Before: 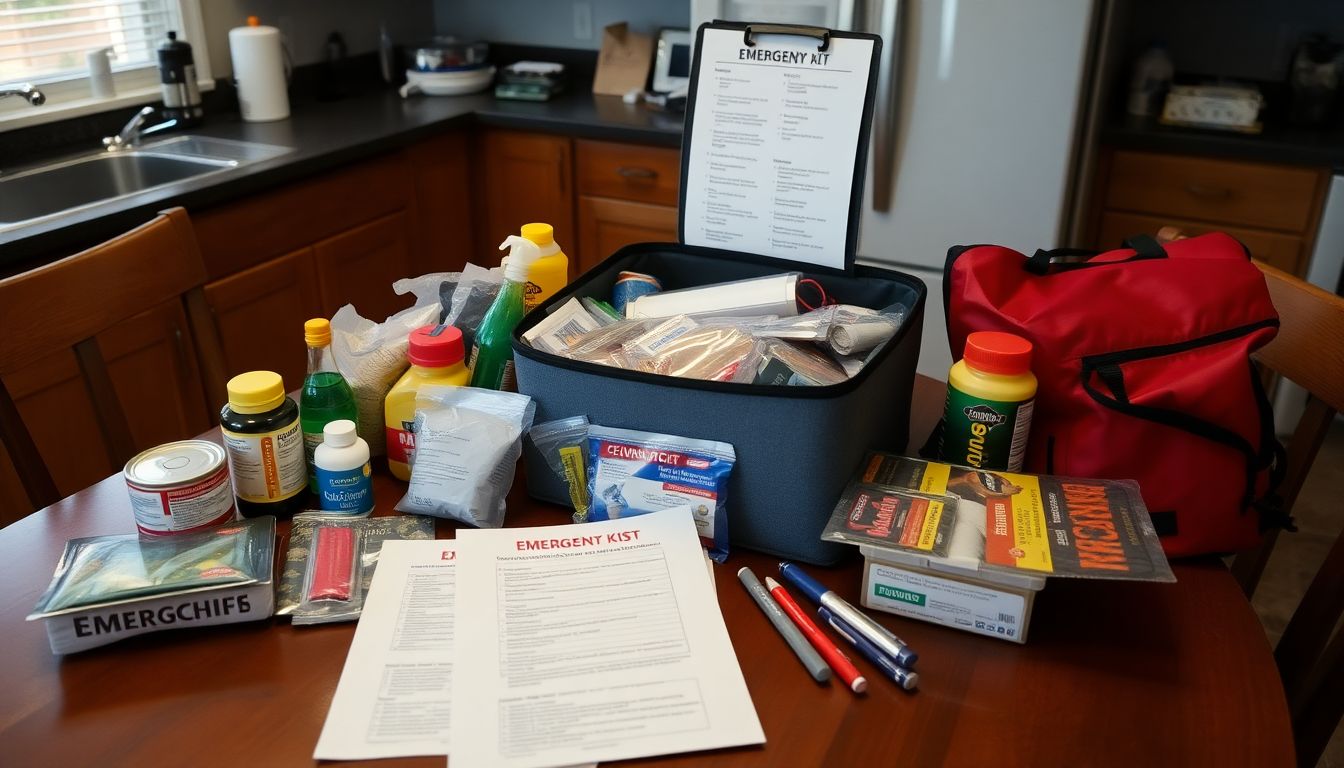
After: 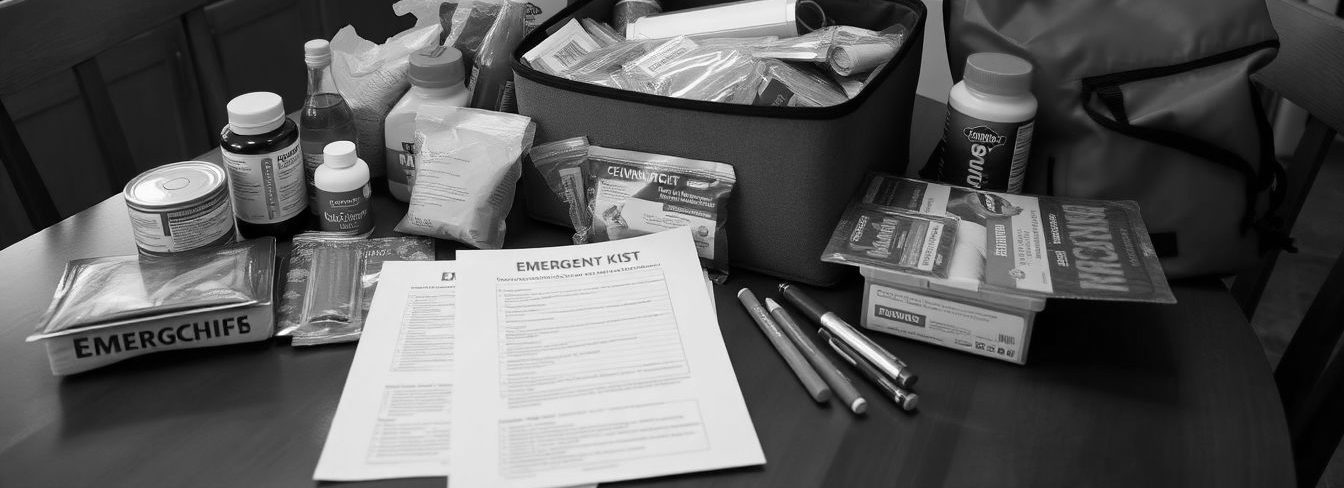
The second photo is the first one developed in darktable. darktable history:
crop and rotate: top 36.435%
monochrome: on, module defaults
